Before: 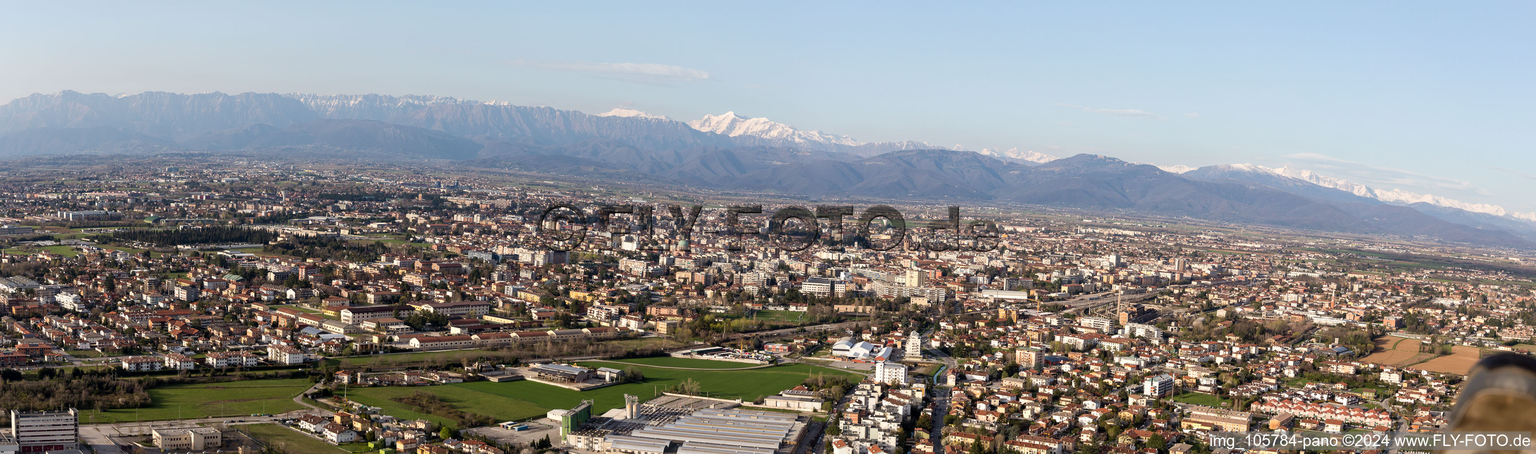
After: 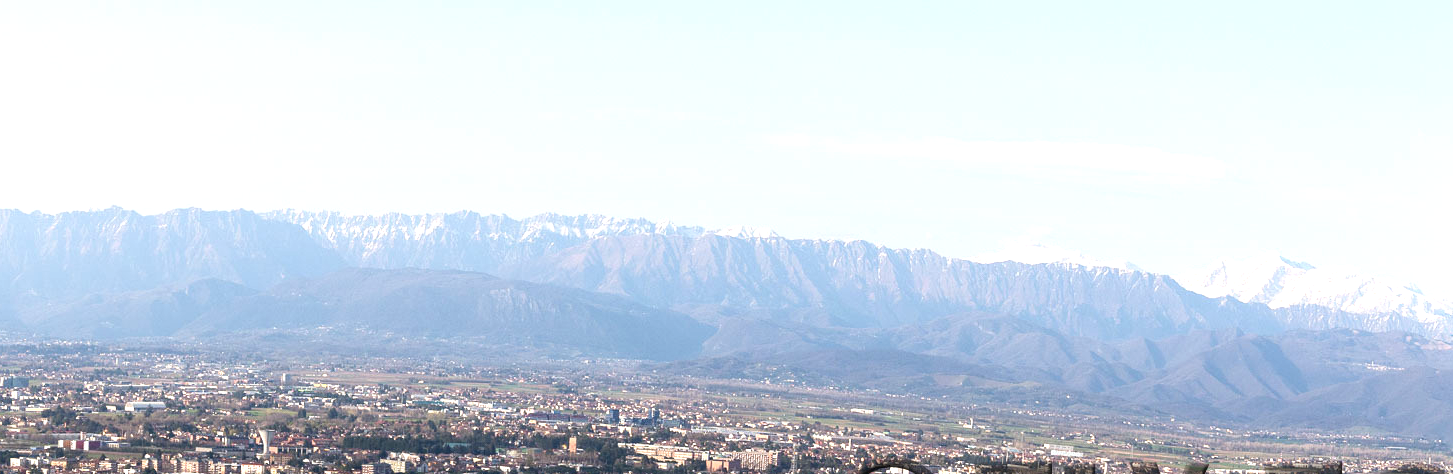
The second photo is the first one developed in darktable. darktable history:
crop and rotate: left 10.817%, top 0.062%, right 47.194%, bottom 53.626%
exposure: black level correction 0, exposure 0.9 EV, compensate highlight preservation false
